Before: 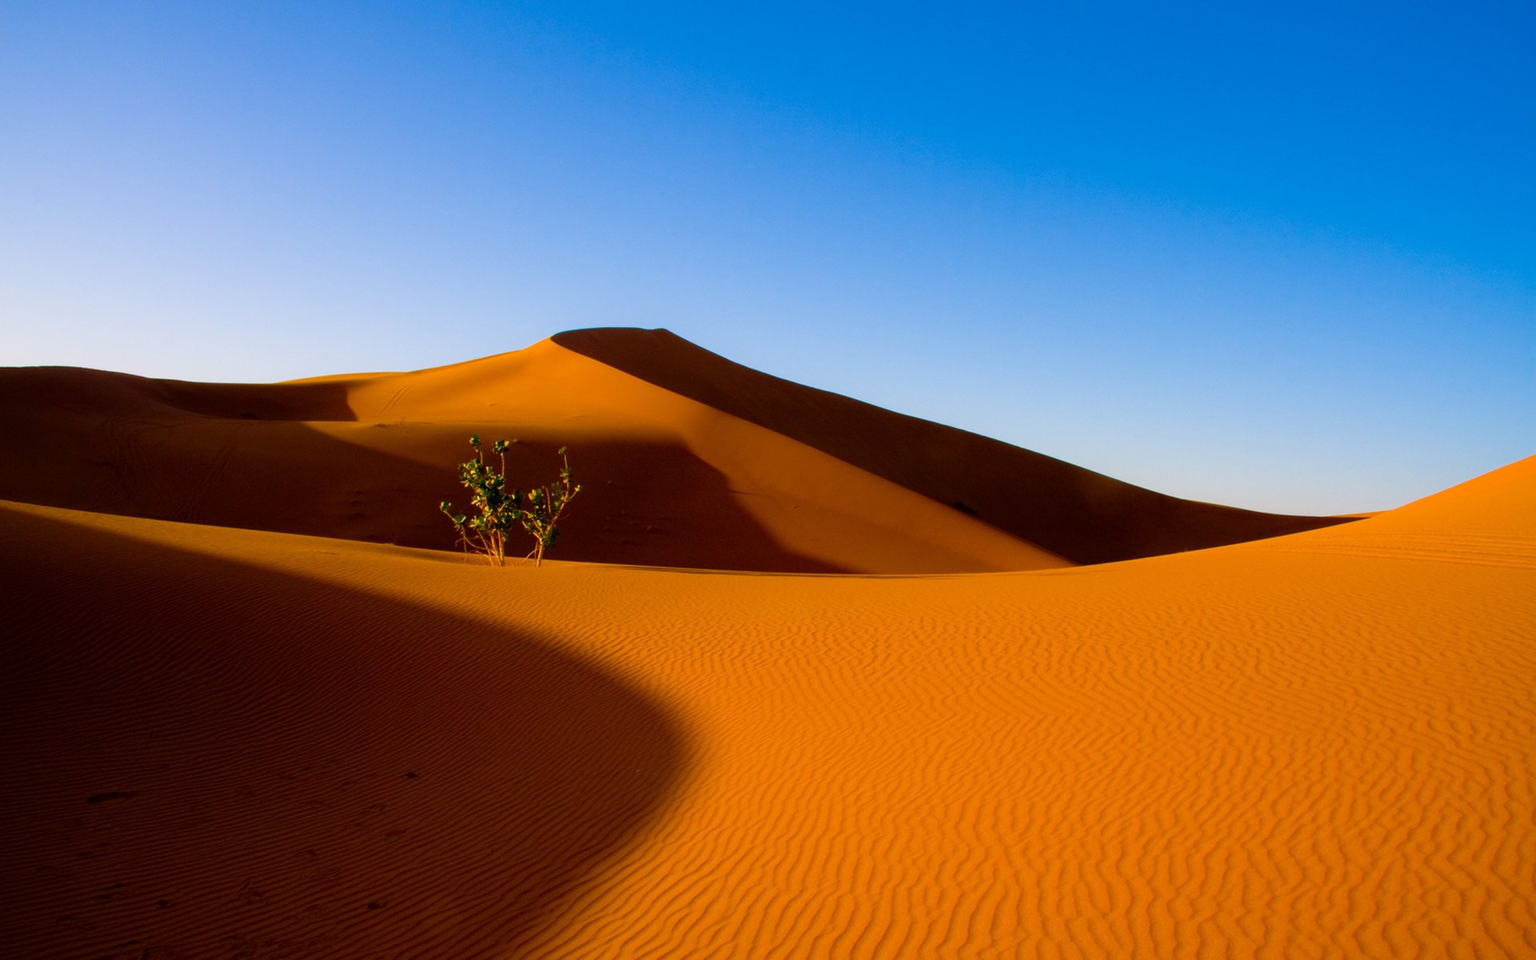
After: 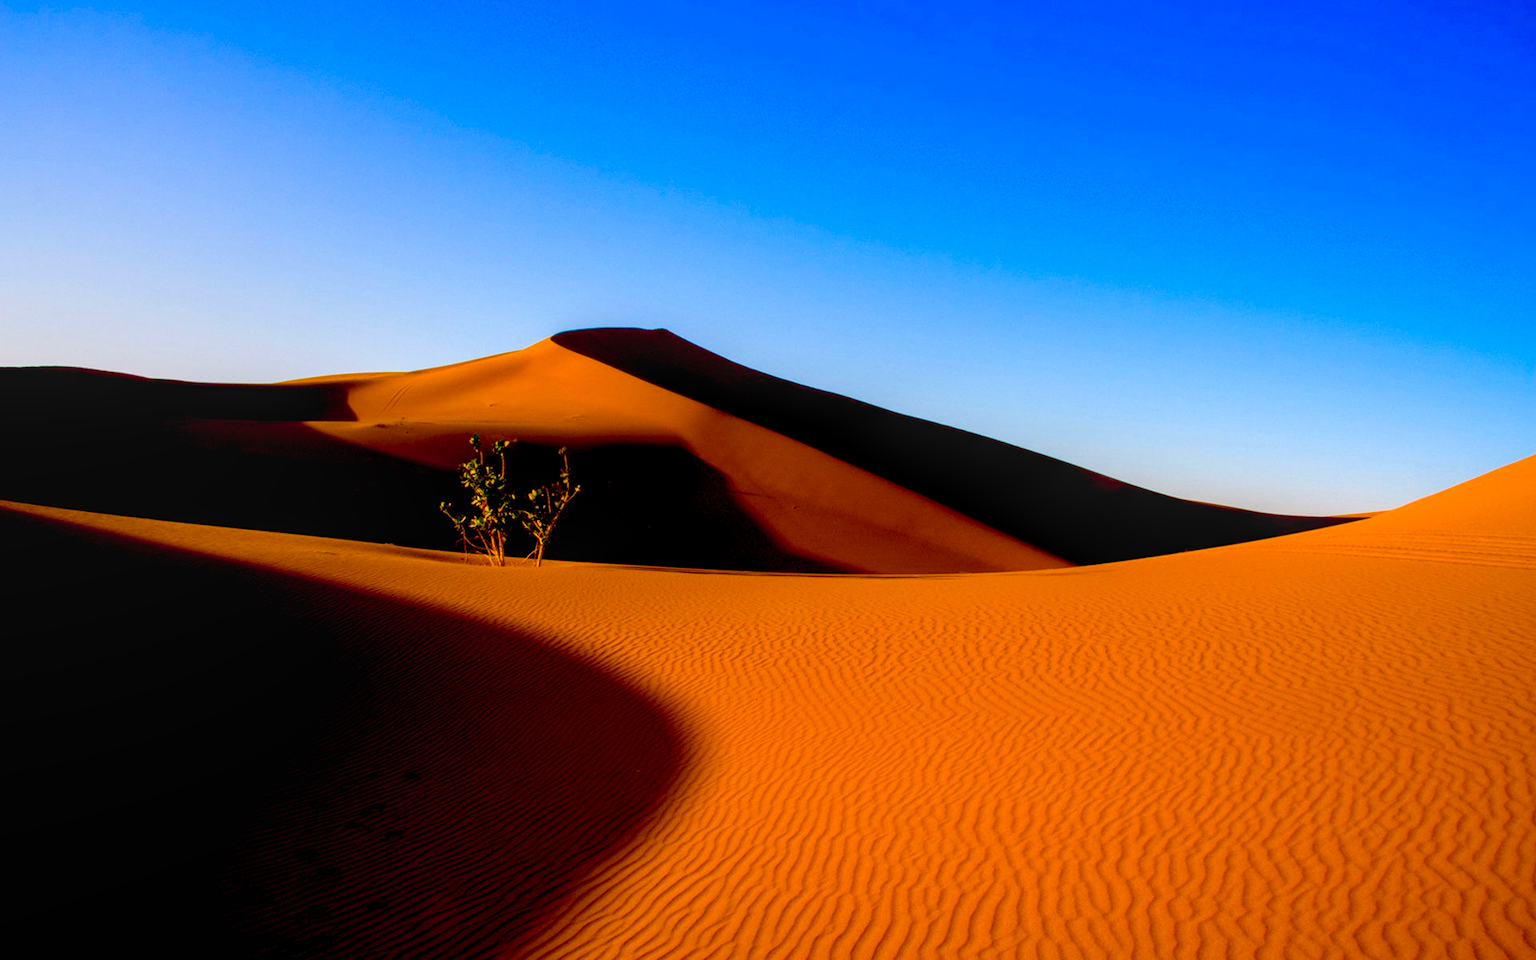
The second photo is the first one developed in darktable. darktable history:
local contrast: on, module defaults
base curve: curves: ch0 [(0.017, 0) (0.425, 0.441) (0.844, 0.933) (1, 1)], preserve colors none
exposure: black level correction 0.005, exposure 0.001 EV, compensate highlight preservation false
color balance rgb: shadows lift › luminance -21.919%, shadows lift › chroma 9.027%, shadows lift › hue 283.84°, shadows fall-off 102.662%, linear chroma grading › global chroma 15.037%, perceptual saturation grading › global saturation 20%, perceptual saturation grading › highlights -25.911%, perceptual saturation grading › shadows 24.048%, mask middle-gray fulcrum 23.2%, global vibrance 20%
